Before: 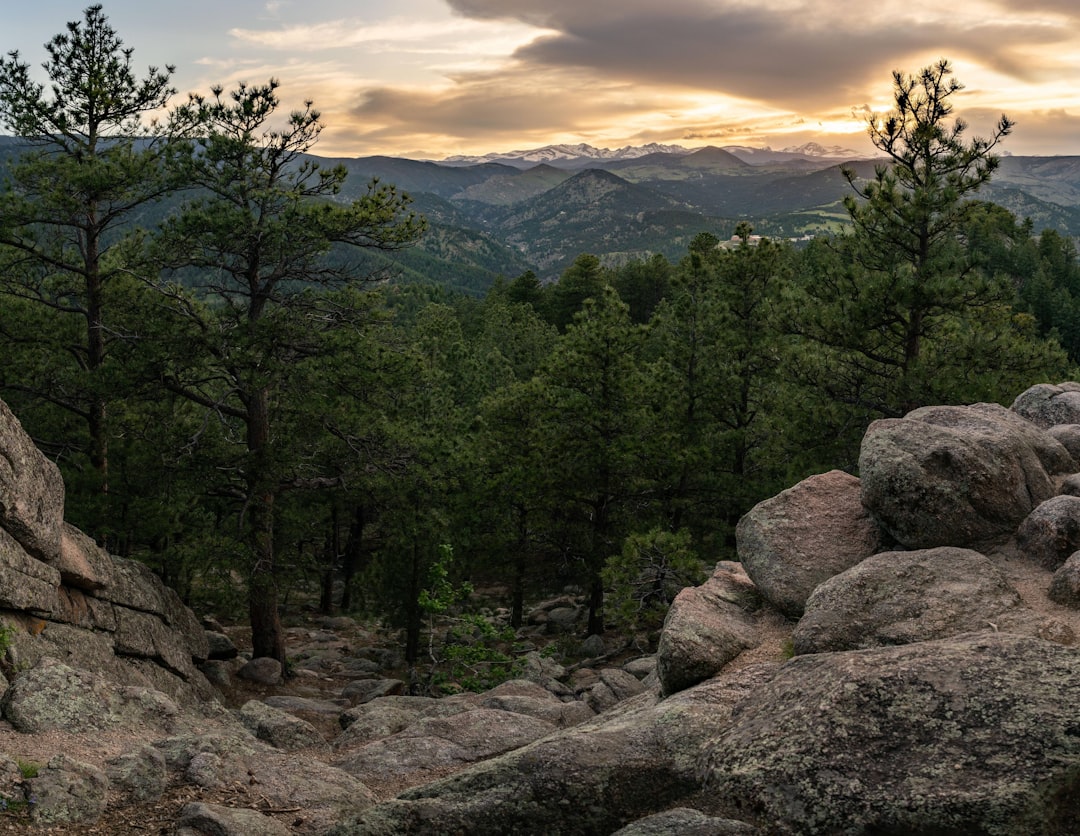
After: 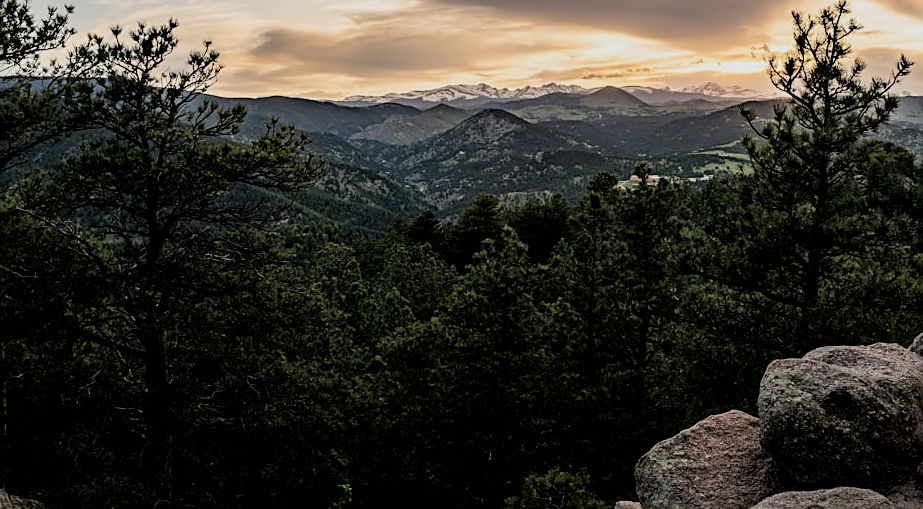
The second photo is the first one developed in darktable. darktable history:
sharpen: on, module defaults
filmic rgb: black relative exposure -5.06 EV, white relative exposure 3.95 EV, hardness 2.9, contrast 1.299, highlights saturation mix -30.84%, iterations of high-quality reconstruction 0
crop and rotate: left 9.44%, top 7.353%, right 5.031%, bottom 31.68%
